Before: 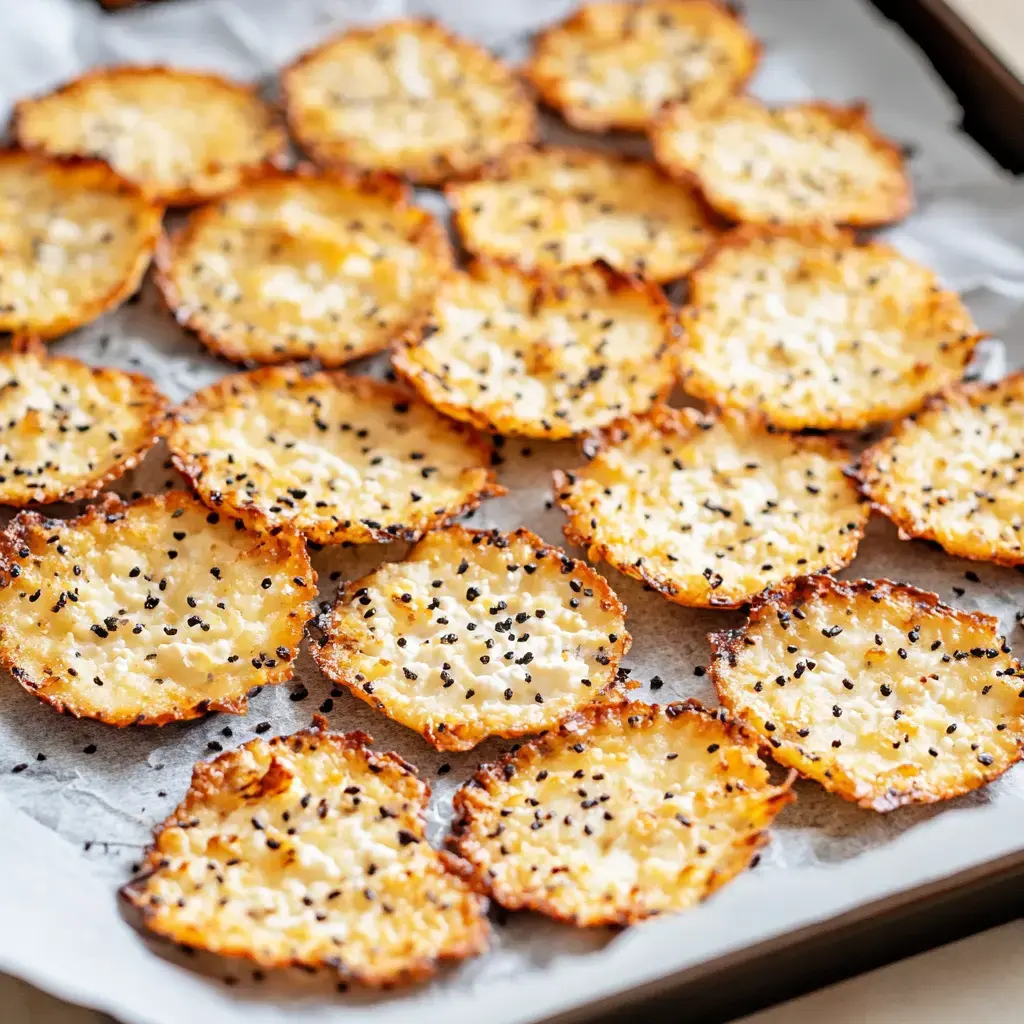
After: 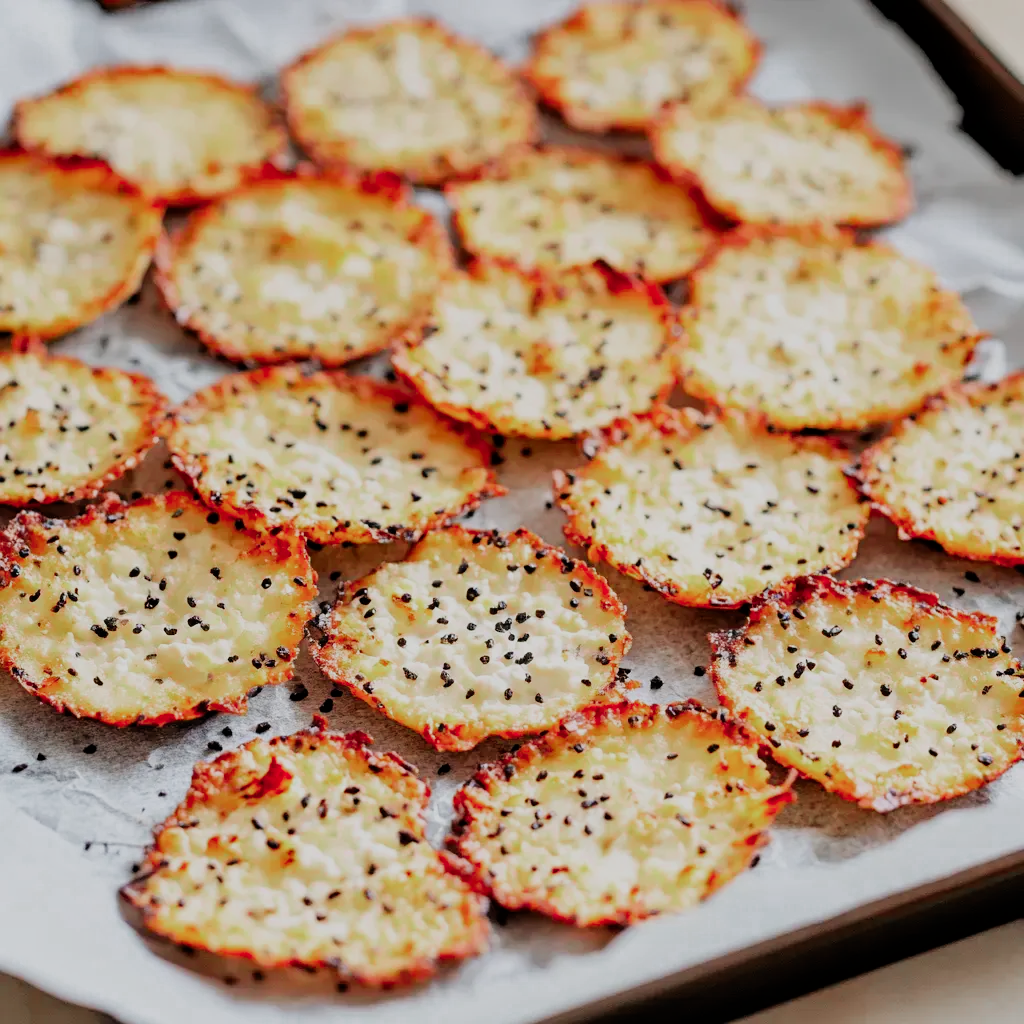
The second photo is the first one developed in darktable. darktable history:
color zones: curves: ch0 [(0, 0.466) (0.128, 0.466) (0.25, 0.5) (0.375, 0.456) (0.5, 0.5) (0.625, 0.5) (0.737, 0.652) (0.875, 0.5)]; ch1 [(0, 0.603) (0.125, 0.618) (0.261, 0.348) (0.372, 0.353) (0.497, 0.363) (0.611, 0.45) (0.731, 0.427) (0.875, 0.518) (0.998, 0.652)]; ch2 [(0, 0.559) (0.125, 0.451) (0.253, 0.564) (0.37, 0.578) (0.5, 0.466) (0.625, 0.471) (0.731, 0.471) (0.88, 0.485)]
filmic rgb: black relative exposure -7.65 EV, white relative exposure 4.56 EV, hardness 3.61
contrast brightness saturation: contrast 0.007, saturation -0.046
